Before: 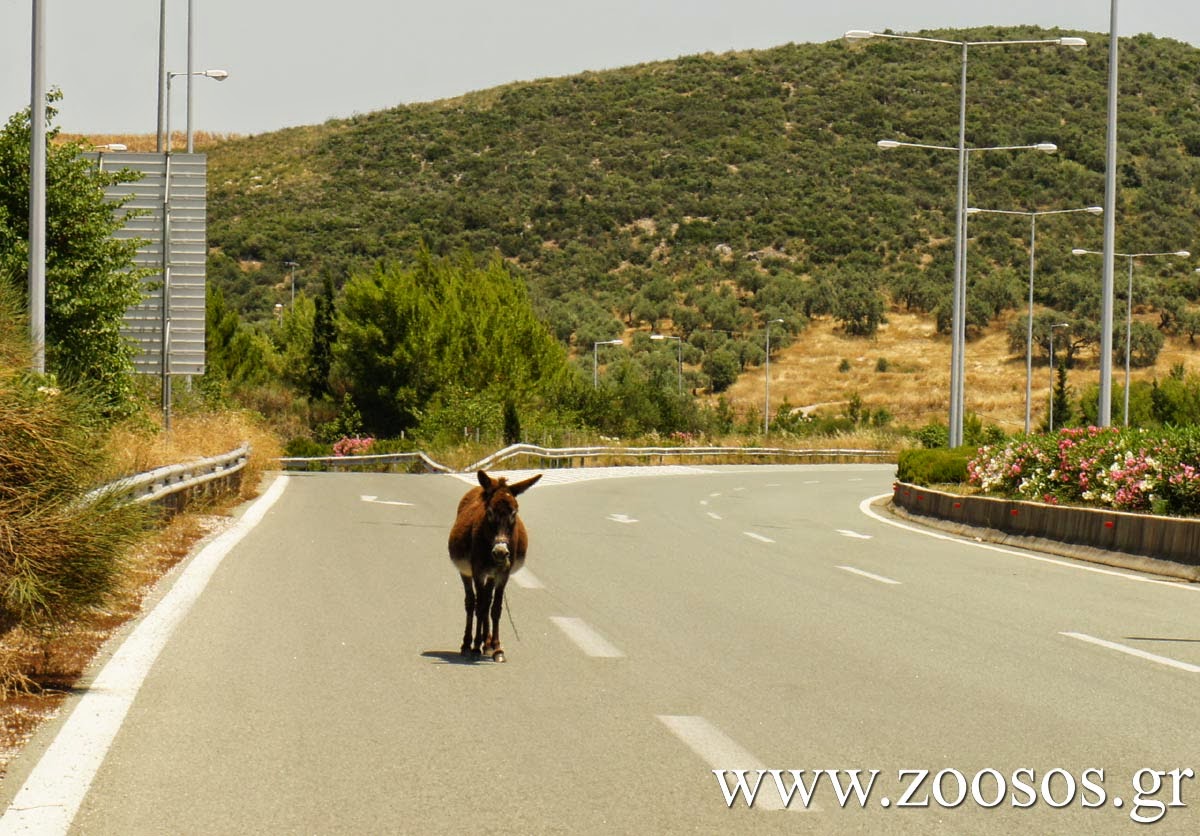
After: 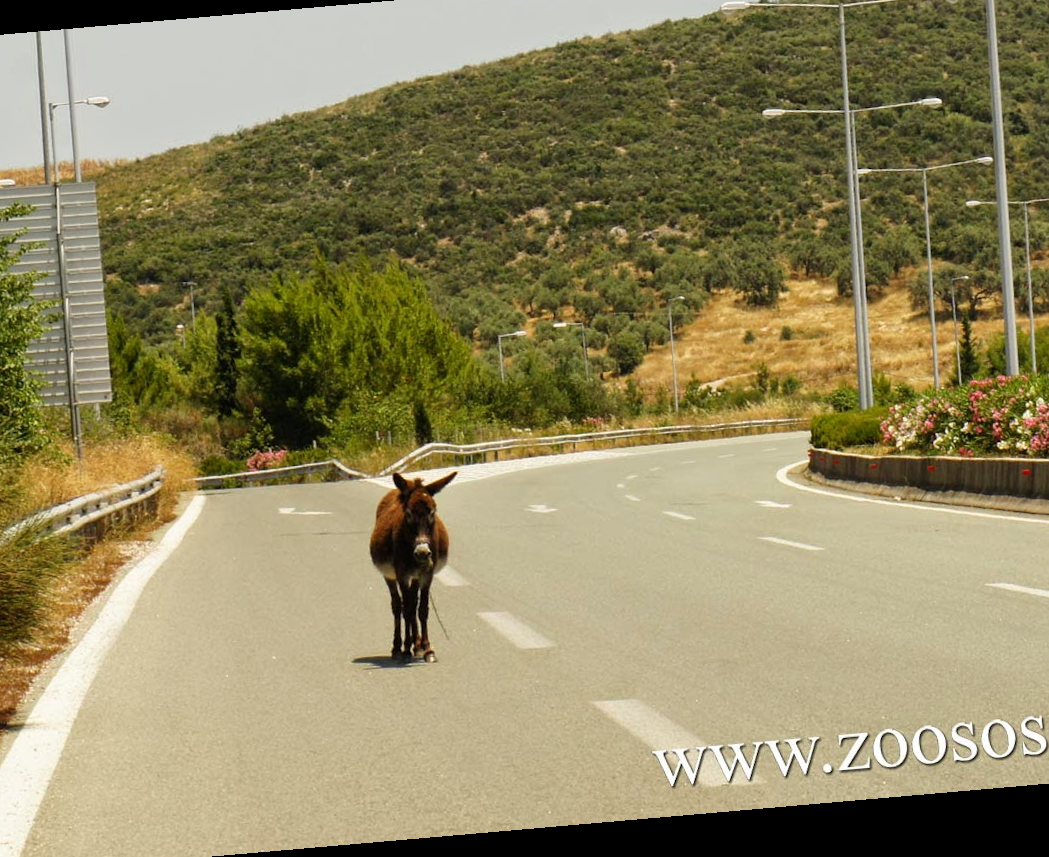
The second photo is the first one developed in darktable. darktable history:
crop: left 9.807%, top 6.259%, right 7.334%, bottom 2.177%
rotate and perspective: rotation -4.98°, automatic cropping off
